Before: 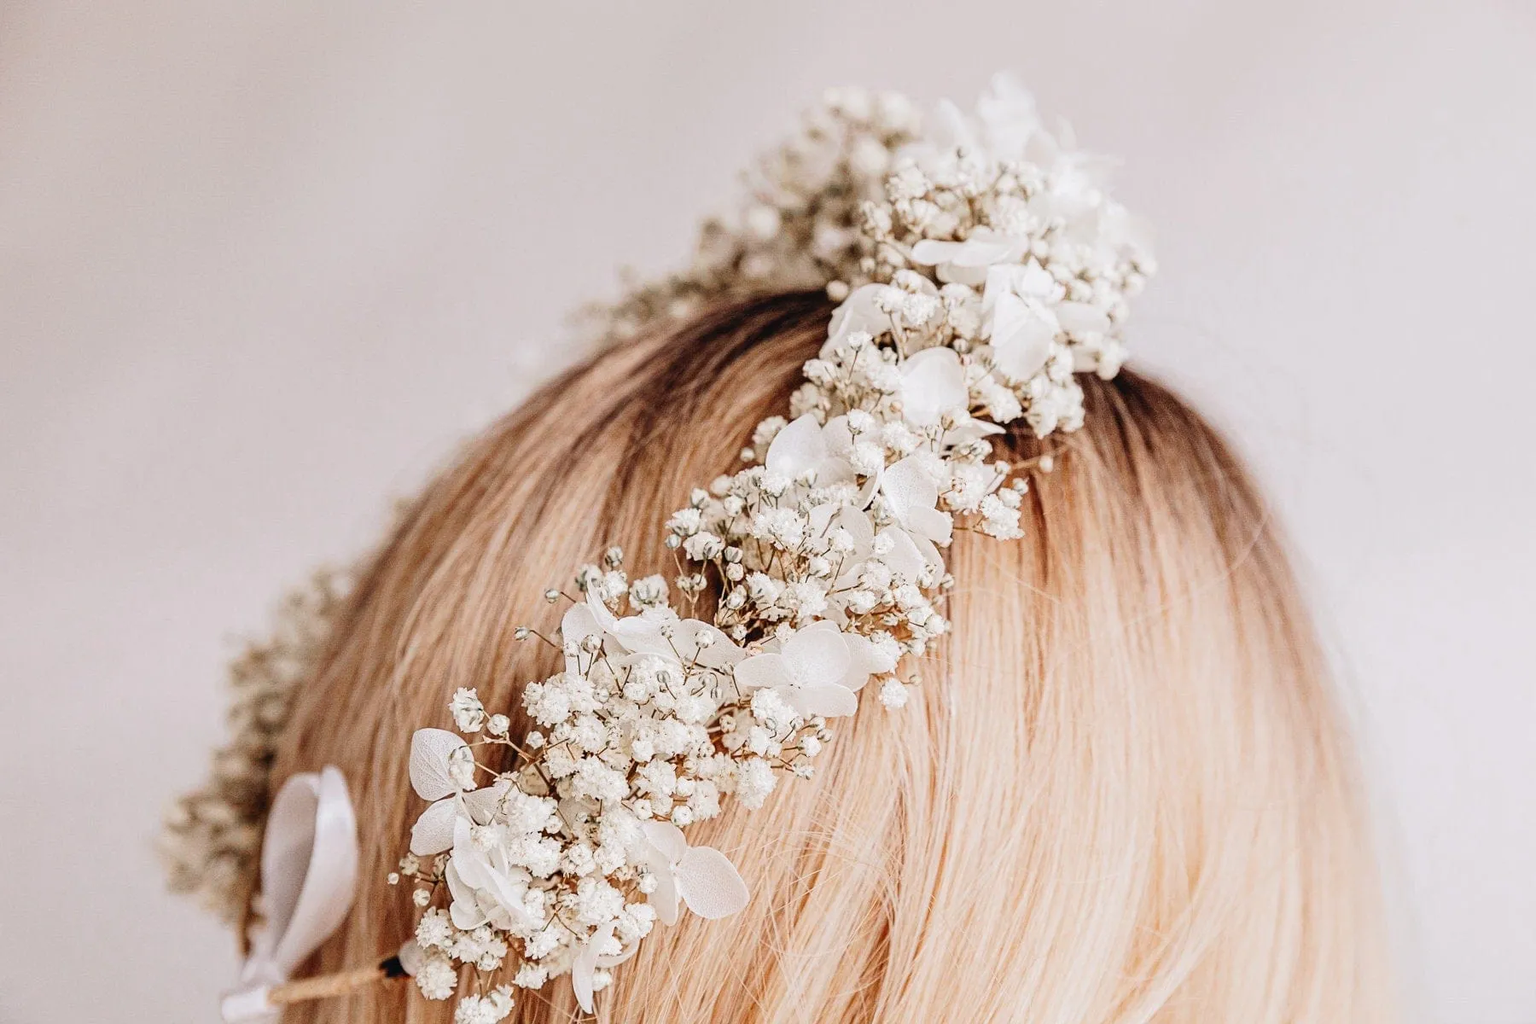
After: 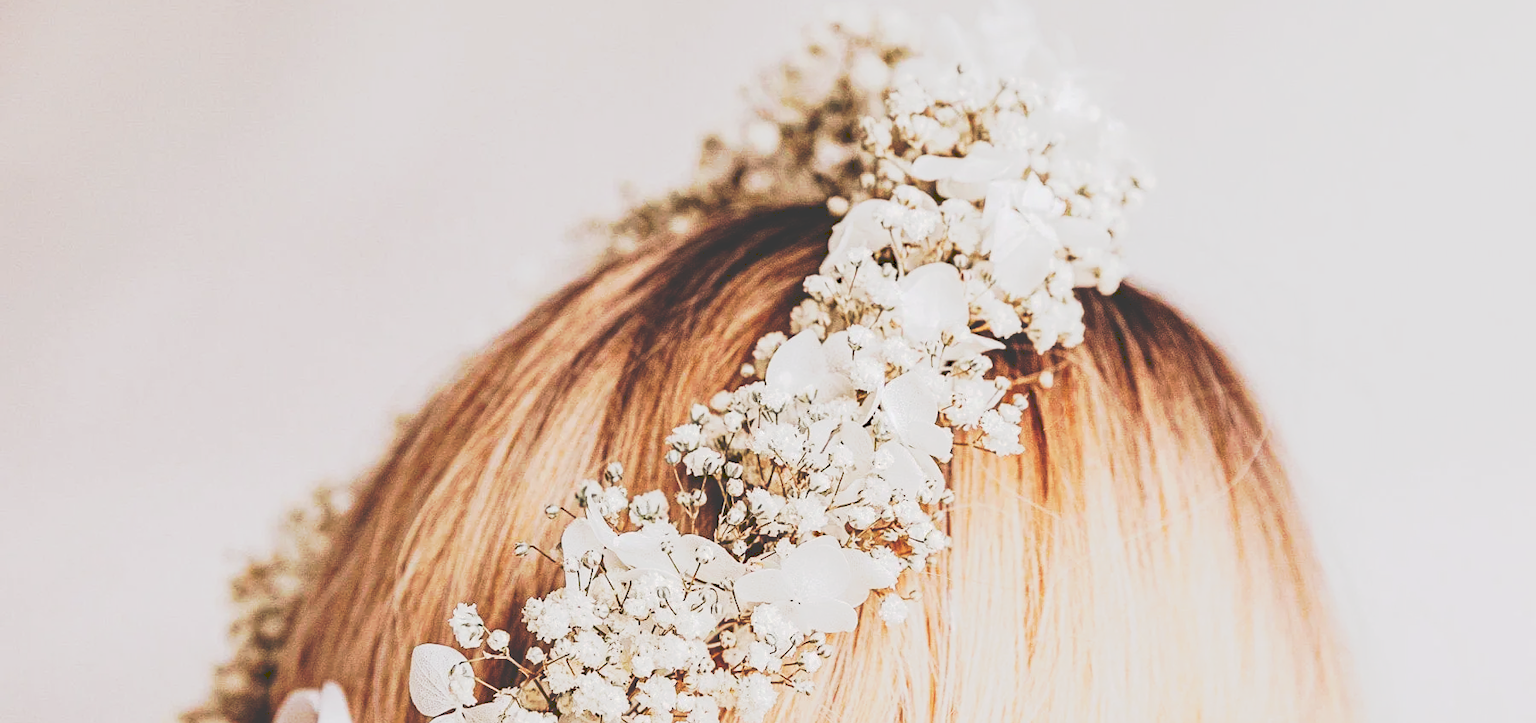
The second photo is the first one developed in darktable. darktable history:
haze removal: compatibility mode true, adaptive false
tone curve: curves: ch0 [(0, 0) (0.003, 0.231) (0.011, 0.231) (0.025, 0.231) (0.044, 0.231) (0.069, 0.235) (0.1, 0.24) (0.136, 0.246) (0.177, 0.256) (0.224, 0.279) (0.277, 0.313) (0.335, 0.354) (0.399, 0.428) (0.468, 0.514) (0.543, 0.61) (0.623, 0.728) (0.709, 0.808) (0.801, 0.873) (0.898, 0.909) (1, 1)], preserve colors none
crop and rotate: top 8.293%, bottom 20.996%
exposure: exposure -0.064 EV, compensate highlight preservation false
